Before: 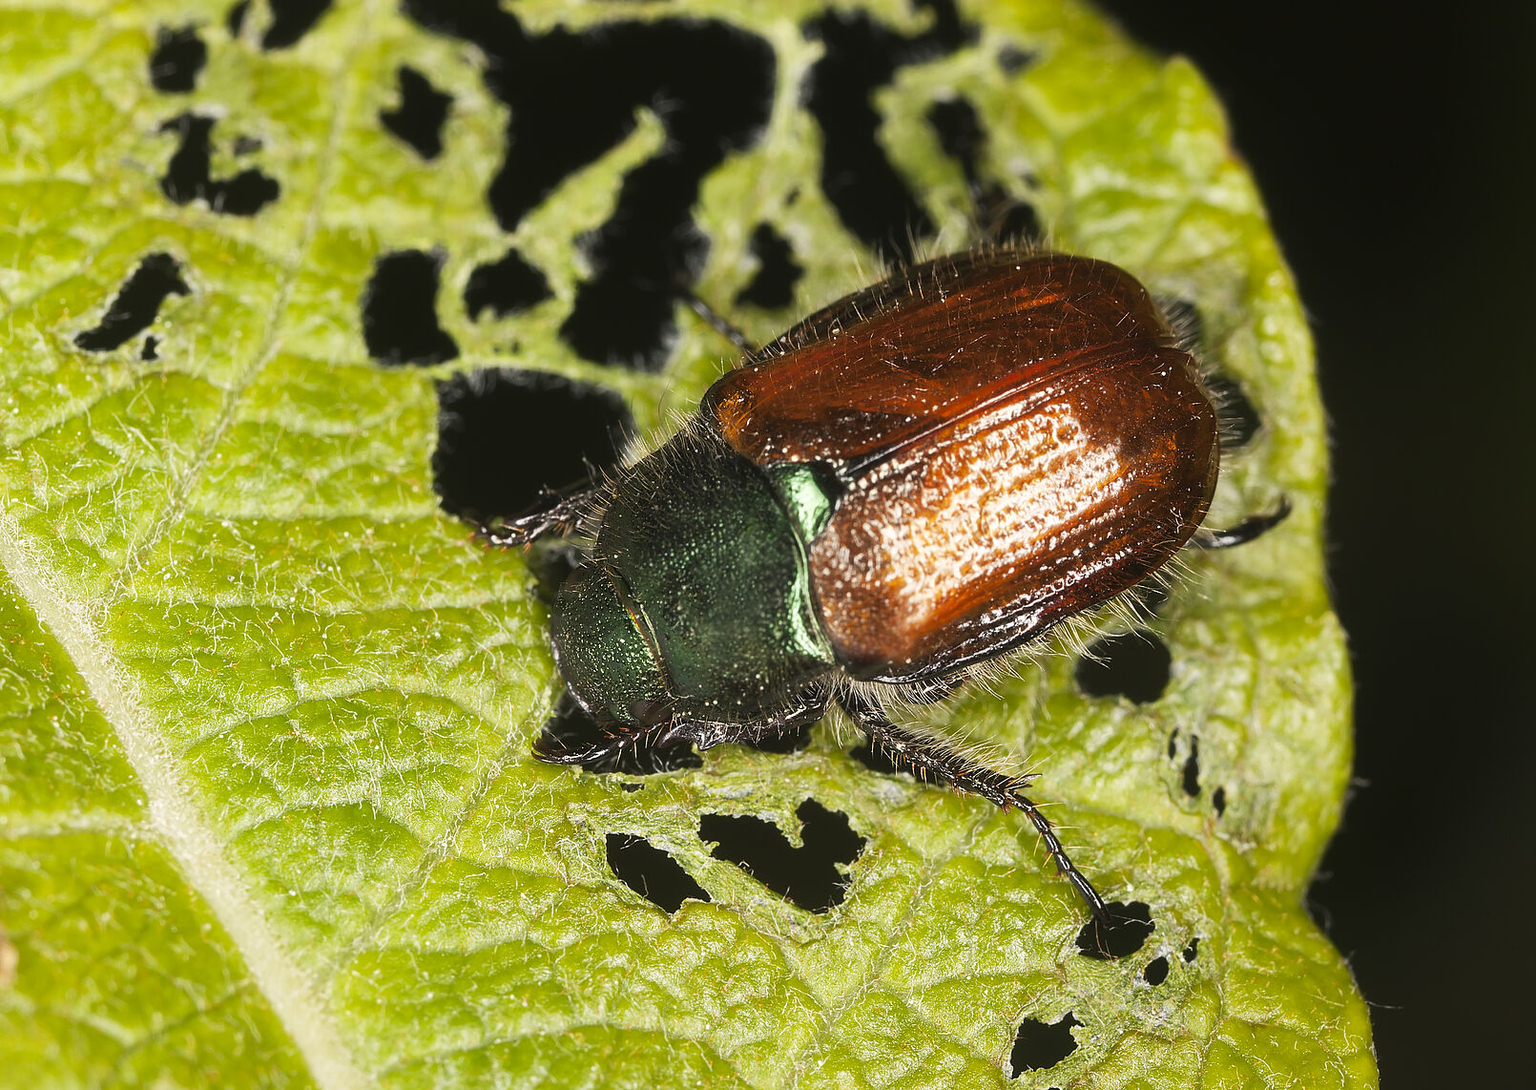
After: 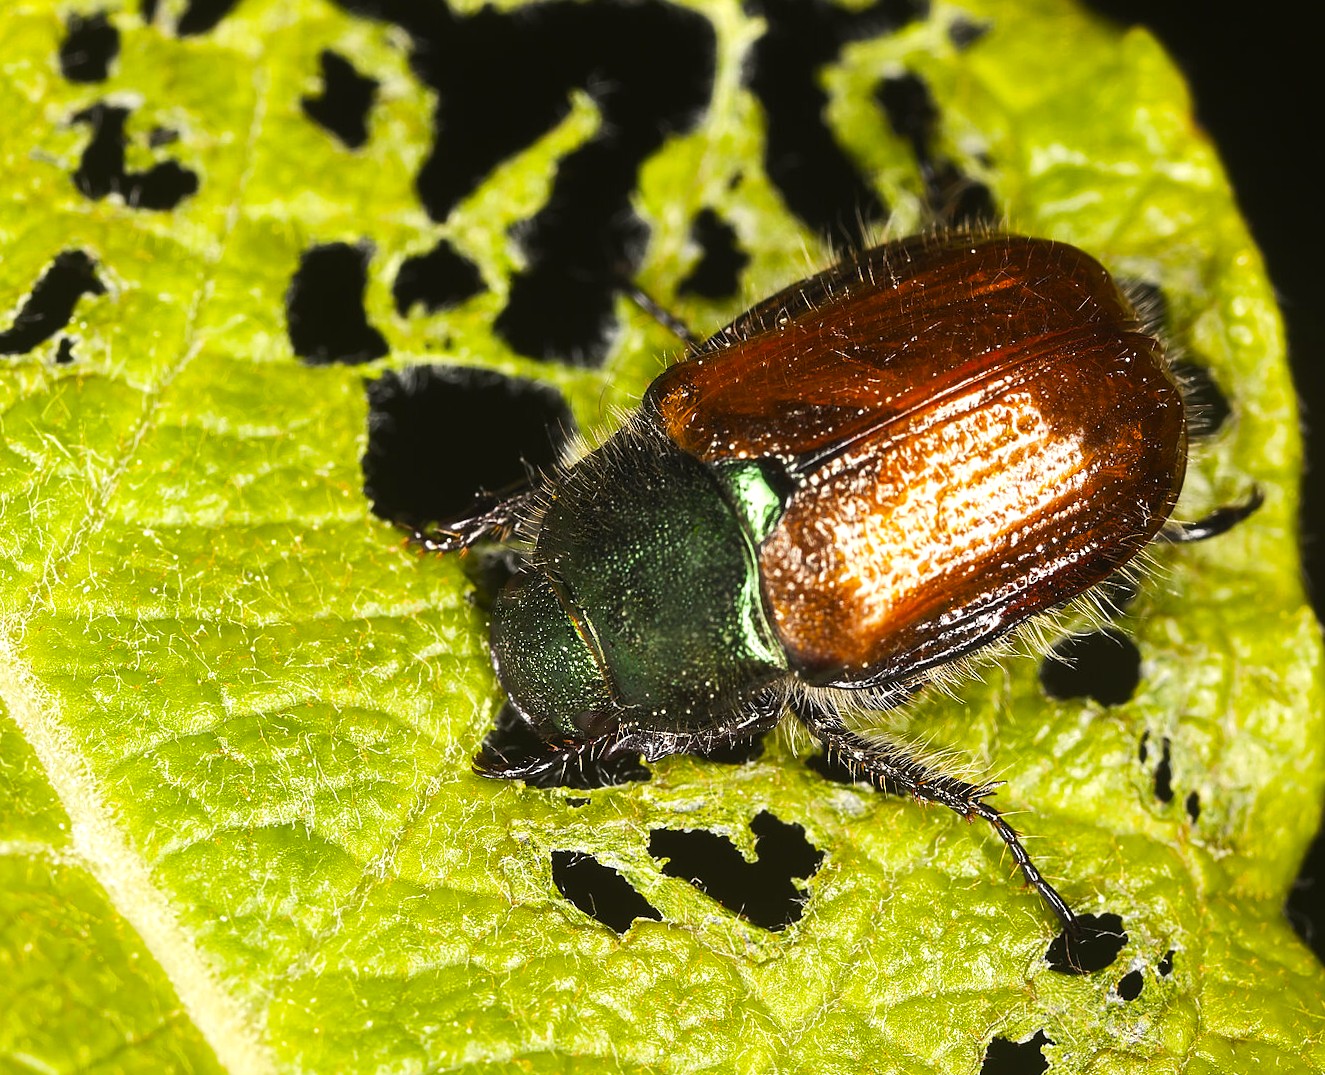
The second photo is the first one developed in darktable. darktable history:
crop and rotate: angle 0.942°, left 4.527%, top 1.158%, right 11.223%, bottom 2.524%
color balance rgb: shadows lift › chroma 1.018%, shadows lift › hue 27.93°, linear chroma grading › global chroma 14.425%, perceptual saturation grading › global saturation 19.429%
tone equalizer: -8 EV -0.408 EV, -7 EV -0.413 EV, -6 EV -0.347 EV, -5 EV -0.259 EV, -3 EV 0.241 EV, -2 EV 0.337 EV, -1 EV 0.405 EV, +0 EV 0.447 EV, edges refinement/feathering 500, mask exposure compensation -1.57 EV, preserve details no
